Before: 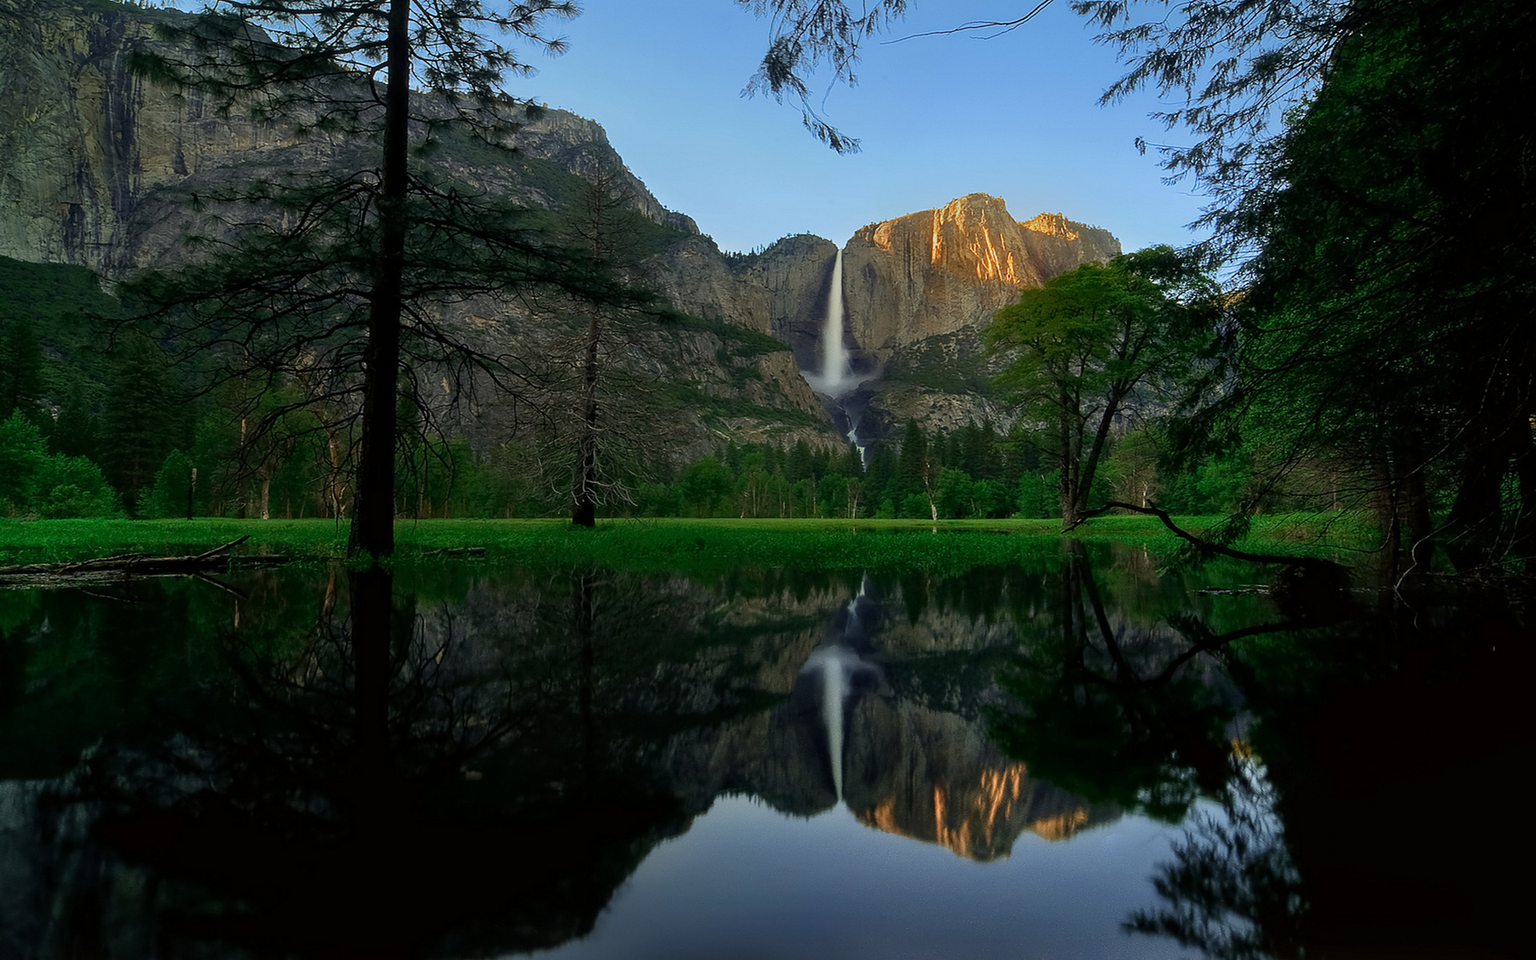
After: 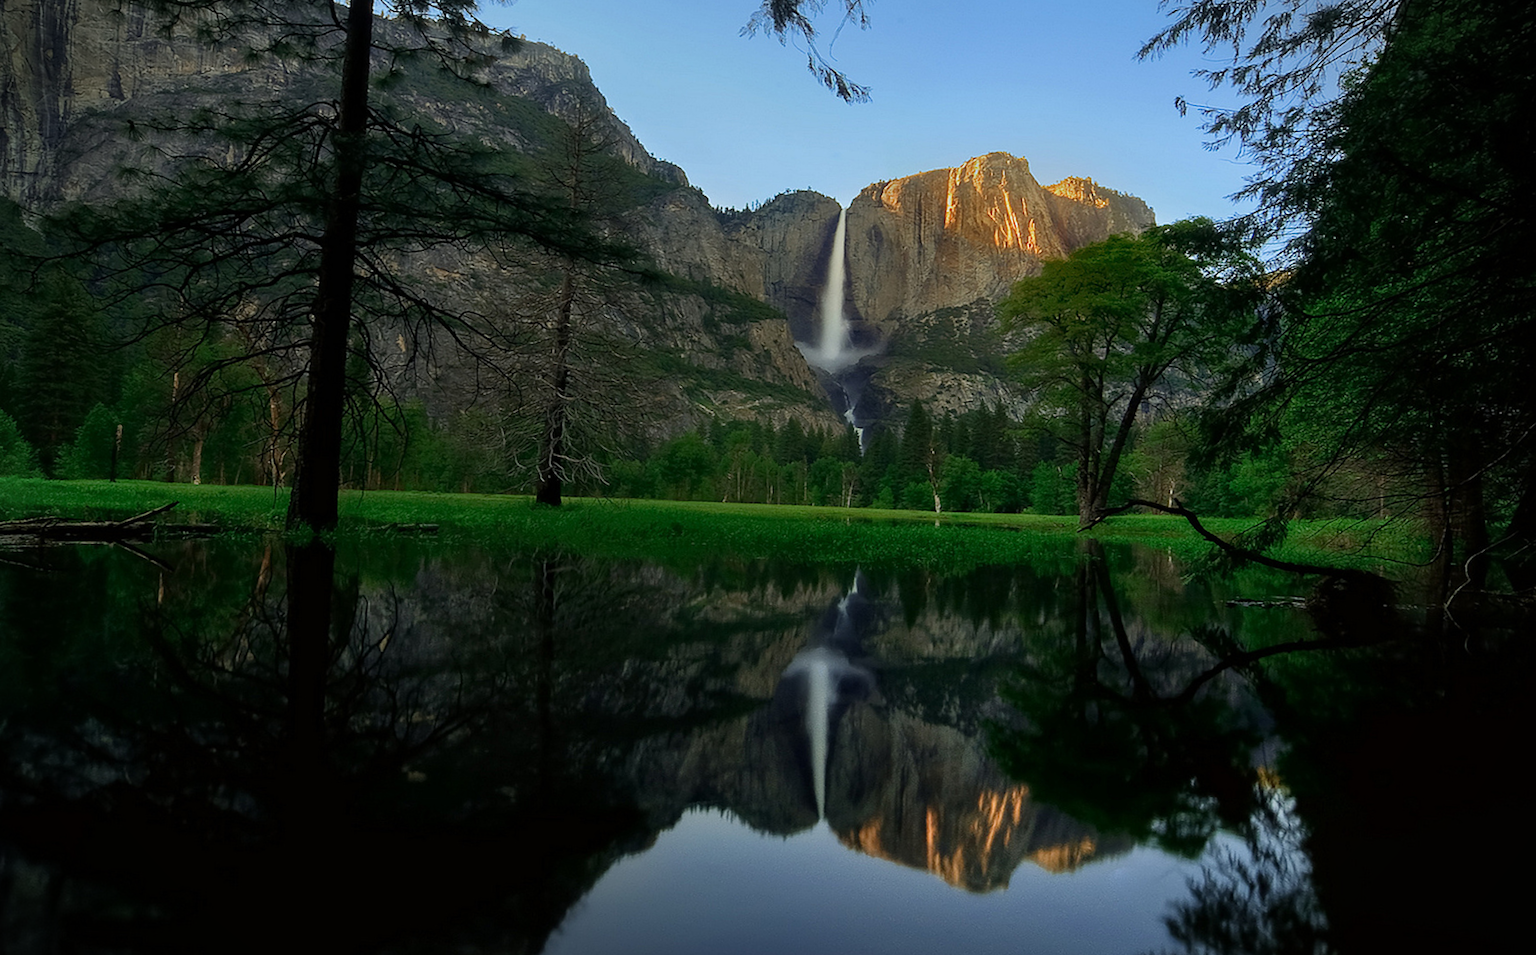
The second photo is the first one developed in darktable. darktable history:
crop and rotate: angle -2.1°, left 3.147%, top 4.235%, right 1.383%, bottom 0.761%
vignetting: fall-off start 88.55%, fall-off radius 43.81%, center (-0.012, 0), width/height ratio 1.167
